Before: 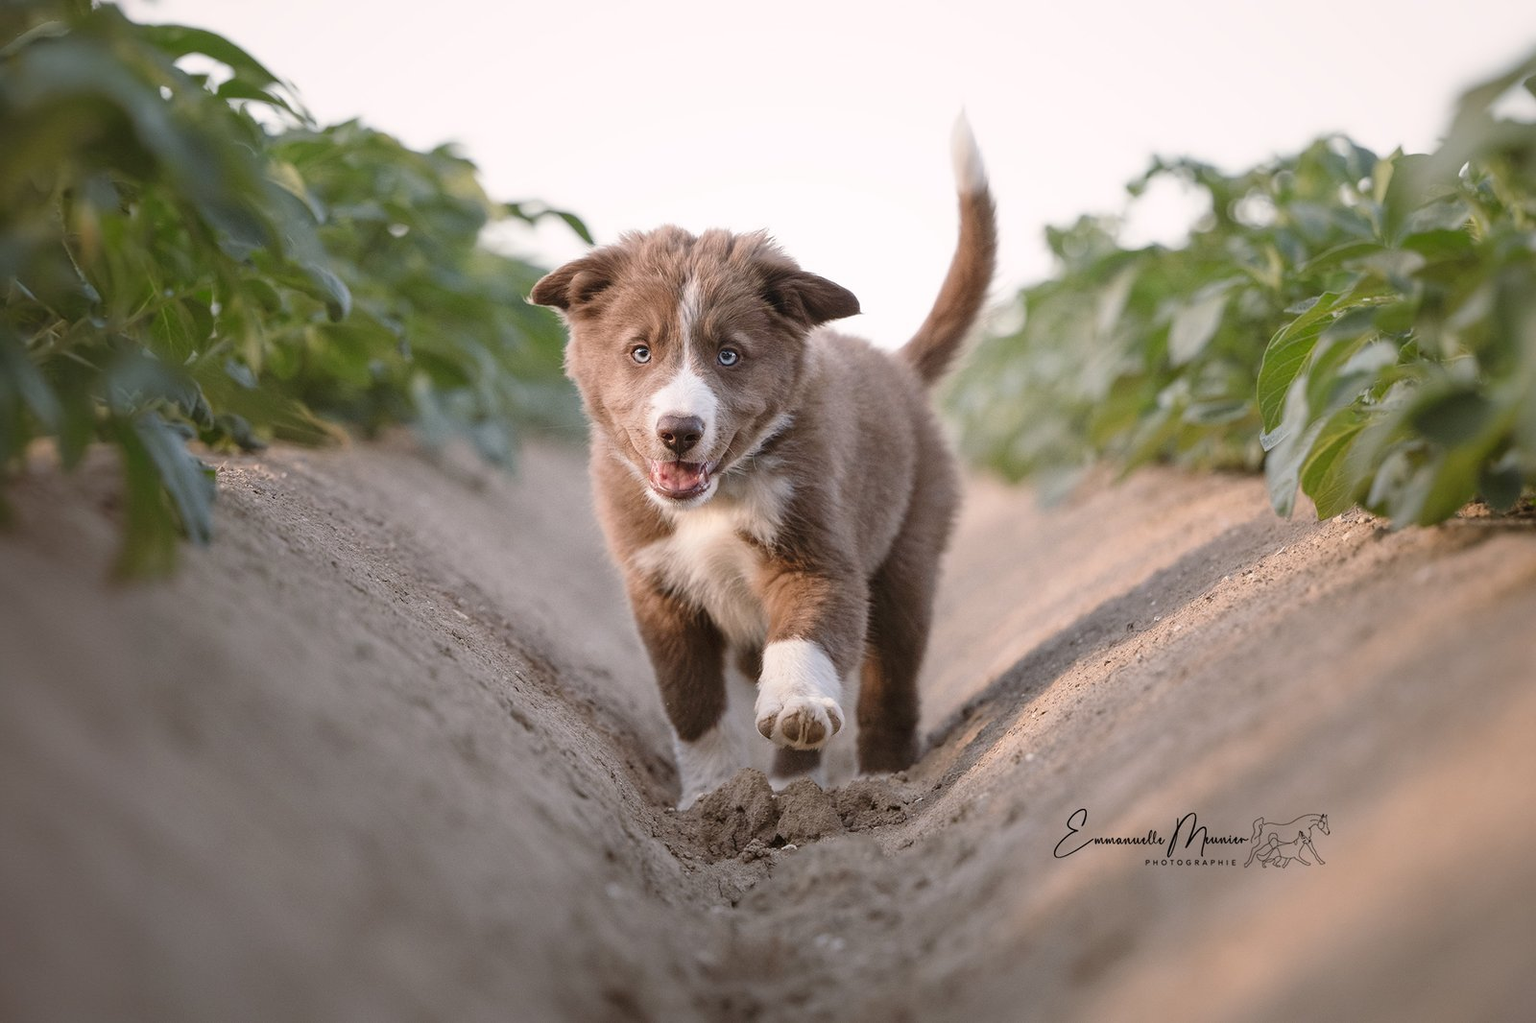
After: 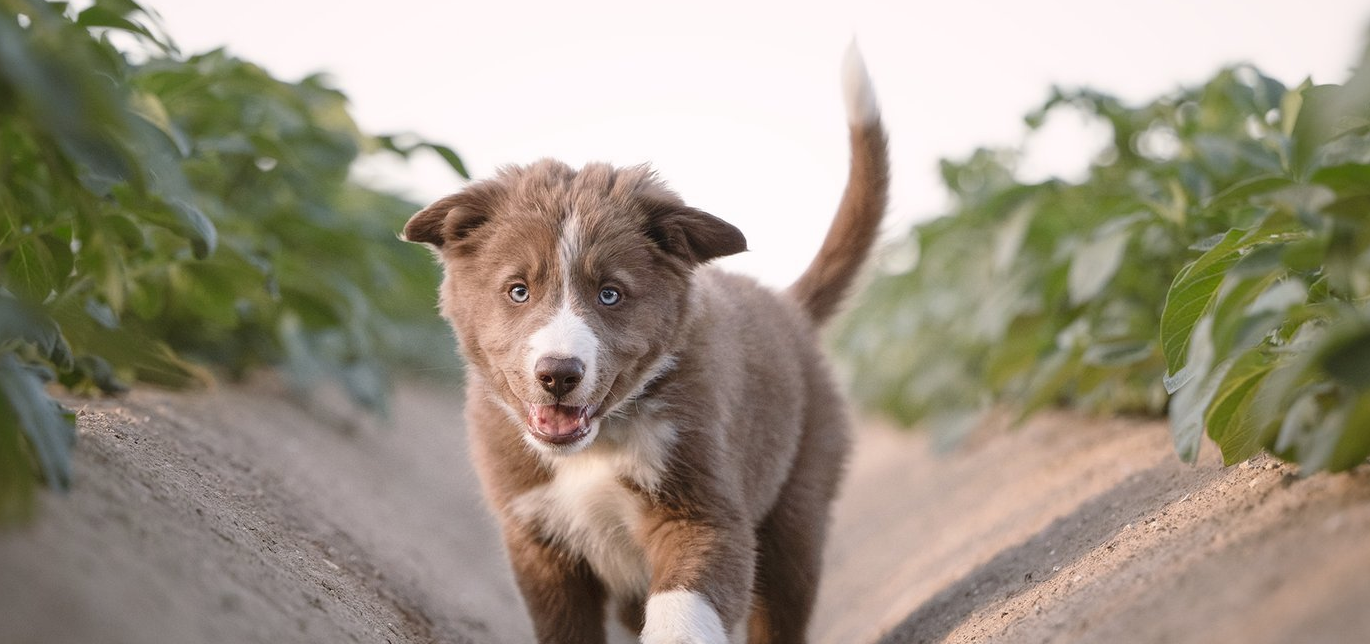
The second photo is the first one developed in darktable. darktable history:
rotate and perspective: automatic cropping original format, crop left 0, crop top 0
crop and rotate: left 9.345%, top 7.22%, right 4.982%, bottom 32.331%
tone equalizer: on, module defaults
color contrast: green-magenta contrast 0.96
